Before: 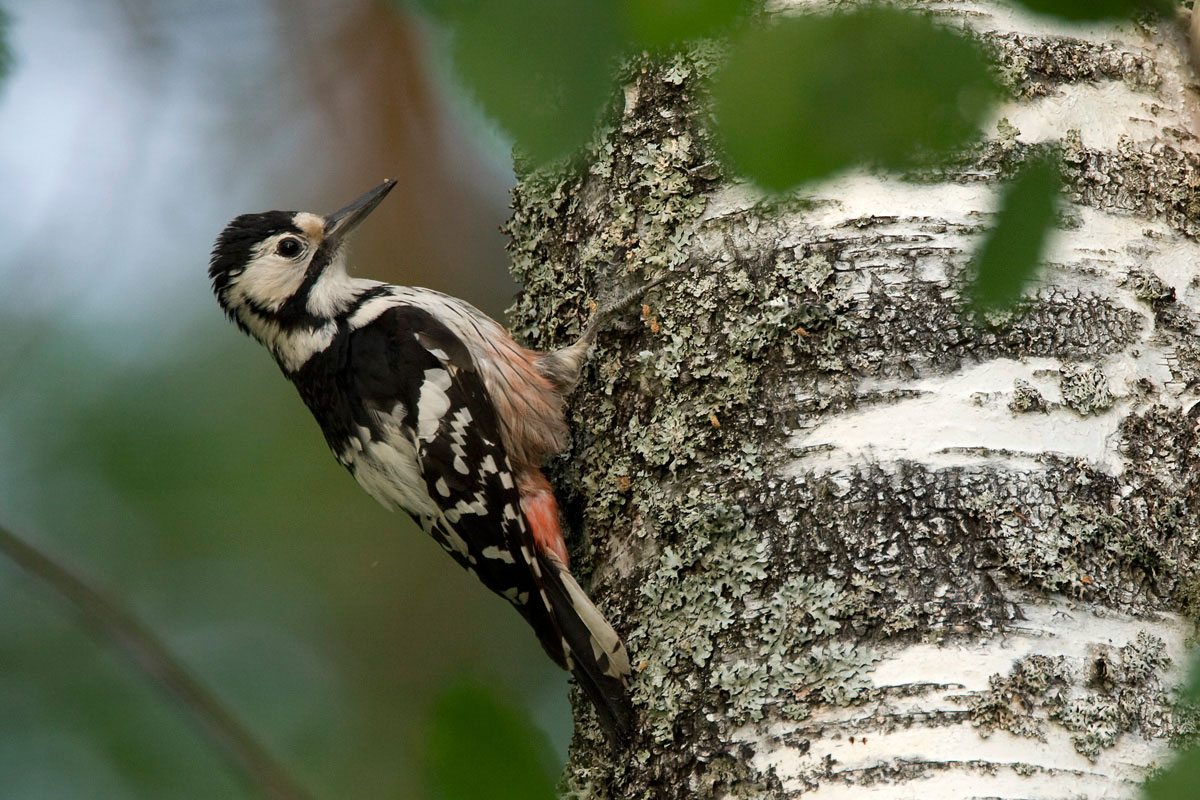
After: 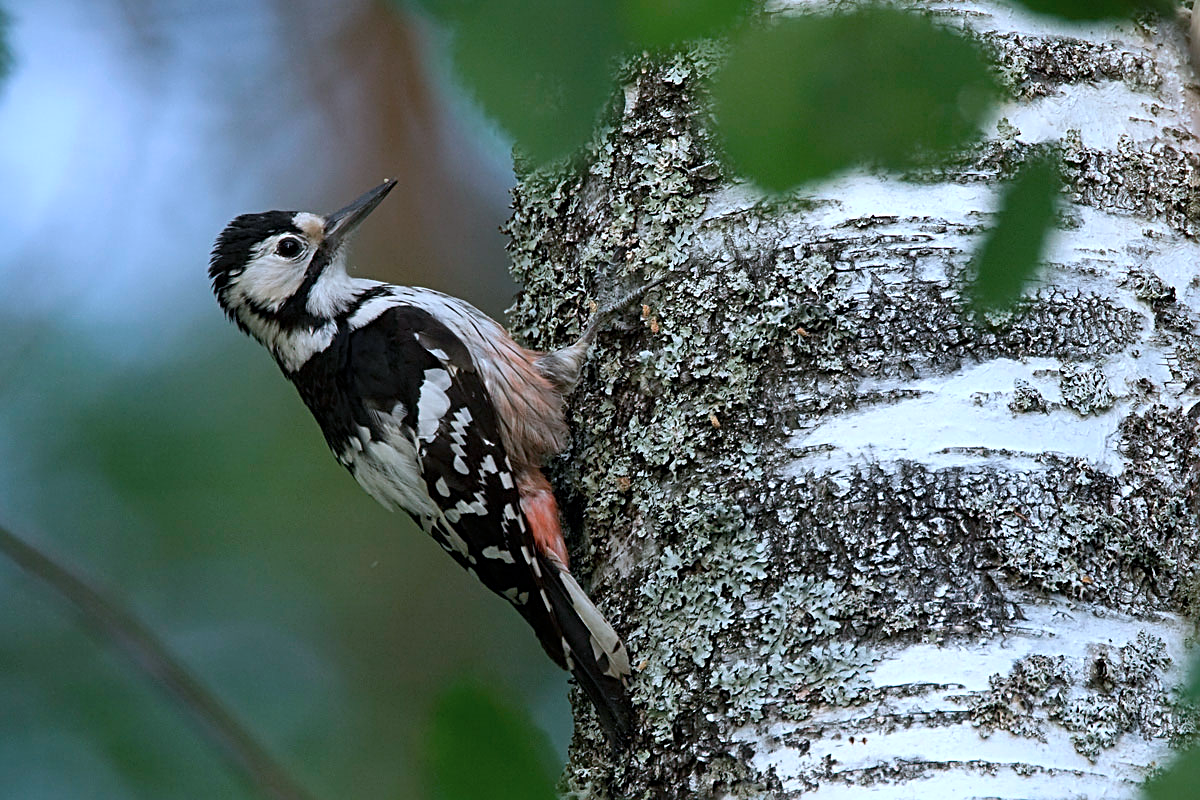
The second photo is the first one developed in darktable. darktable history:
sharpen: radius 2.767
color calibration: illuminant custom, x 0.39, y 0.392, temperature 3856.94 K
